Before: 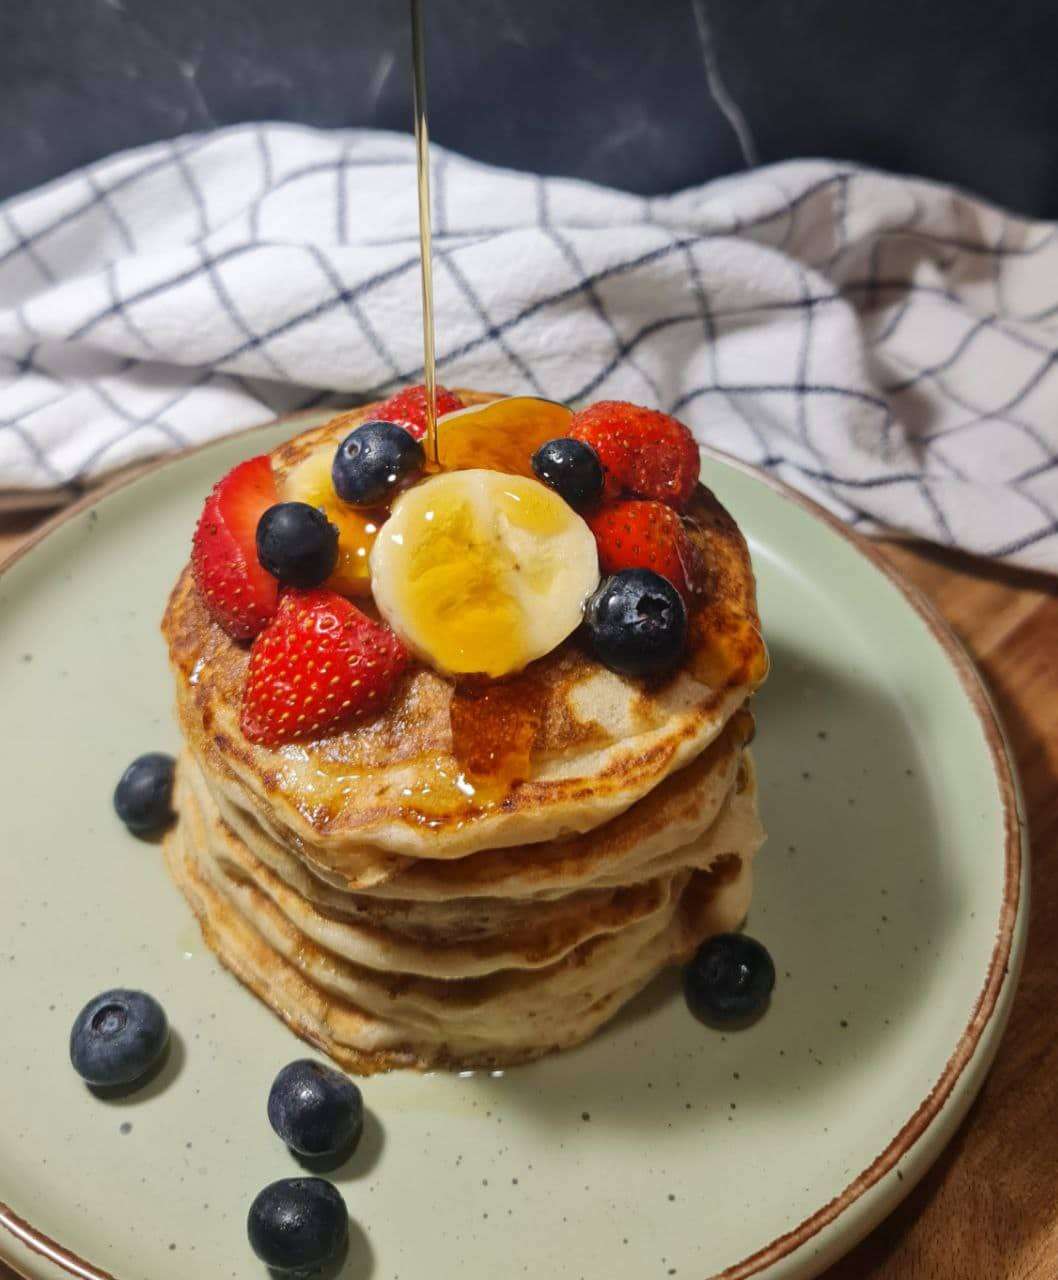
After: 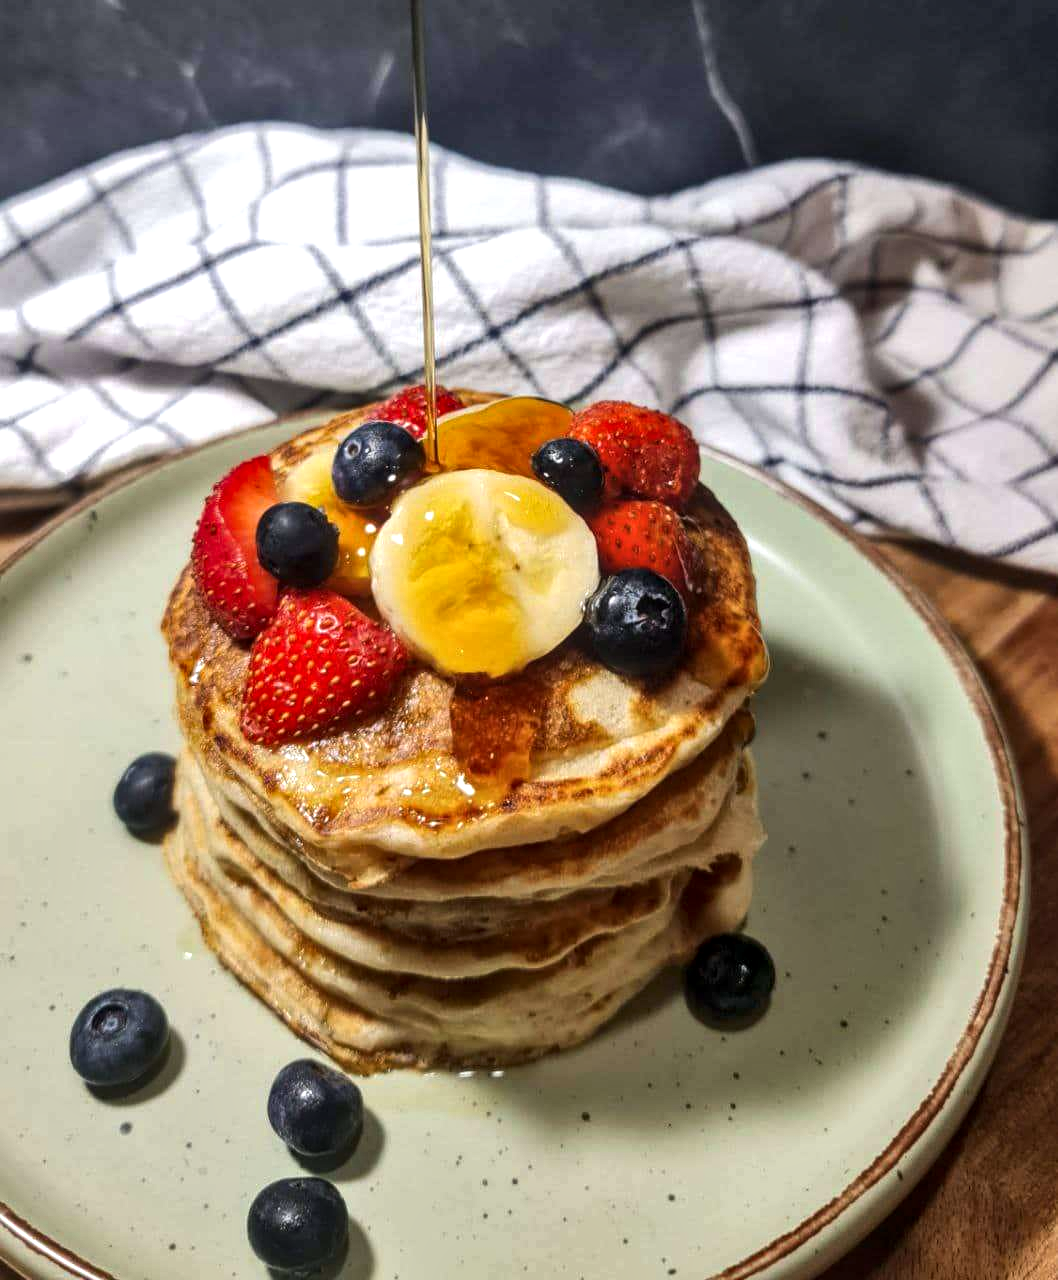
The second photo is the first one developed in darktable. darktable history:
local contrast: detail 130%
tone equalizer: -8 EV -0.417 EV, -7 EV -0.389 EV, -6 EV -0.333 EV, -5 EV -0.222 EV, -3 EV 0.222 EV, -2 EV 0.333 EV, -1 EV 0.389 EV, +0 EV 0.417 EV, edges refinement/feathering 500, mask exposure compensation -1.57 EV, preserve details no
shadows and highlights: soften with gaussian
